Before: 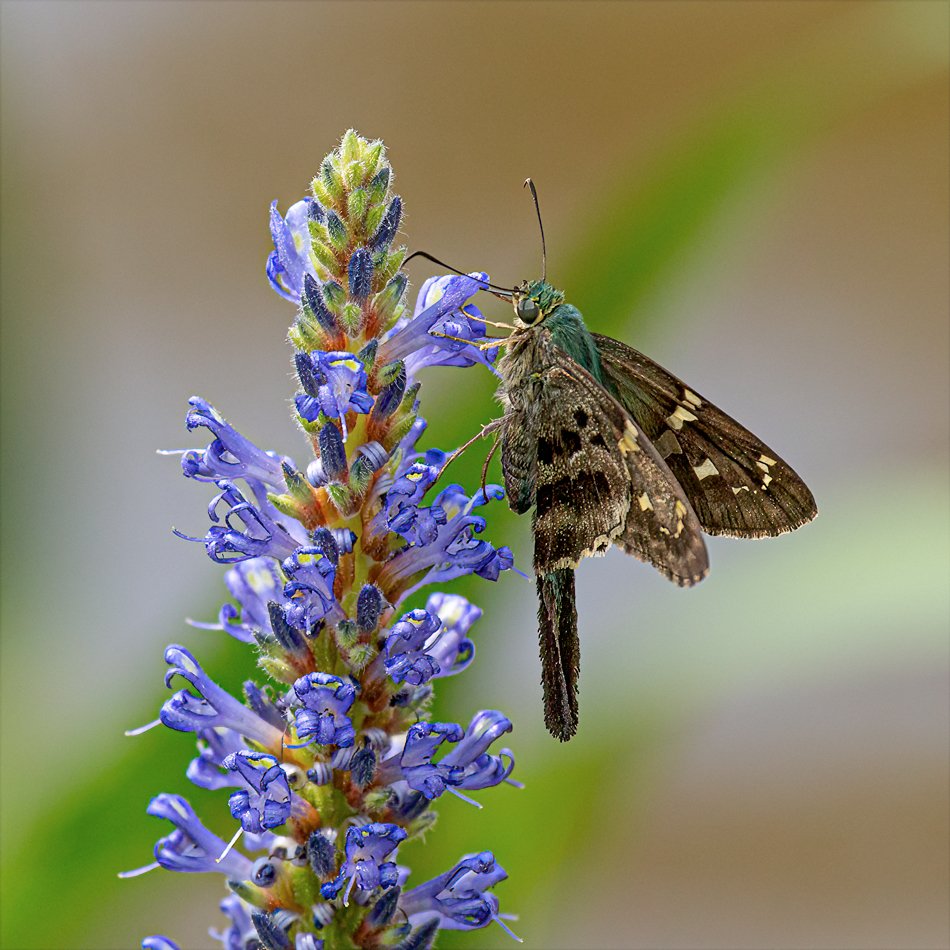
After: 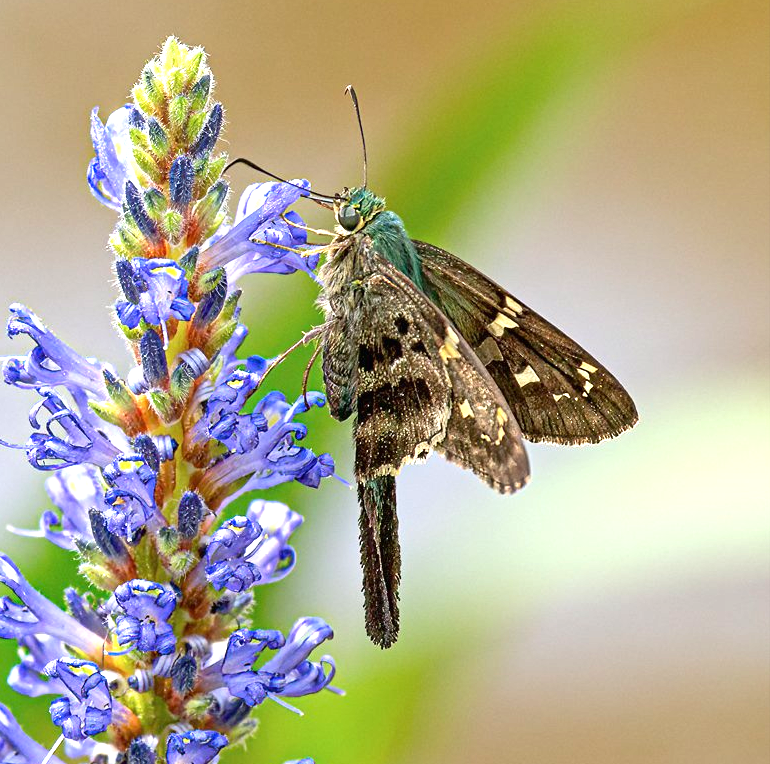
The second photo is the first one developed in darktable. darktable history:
exposure: black level correction 0, exposure 1 EV, compensate highlight preservation false
crop: left 18.936%, top 9.86%, right 0%, bottom 9.693%
shadows and highlights: shadows 37.24, highlights -27.41, soften with gaussian
